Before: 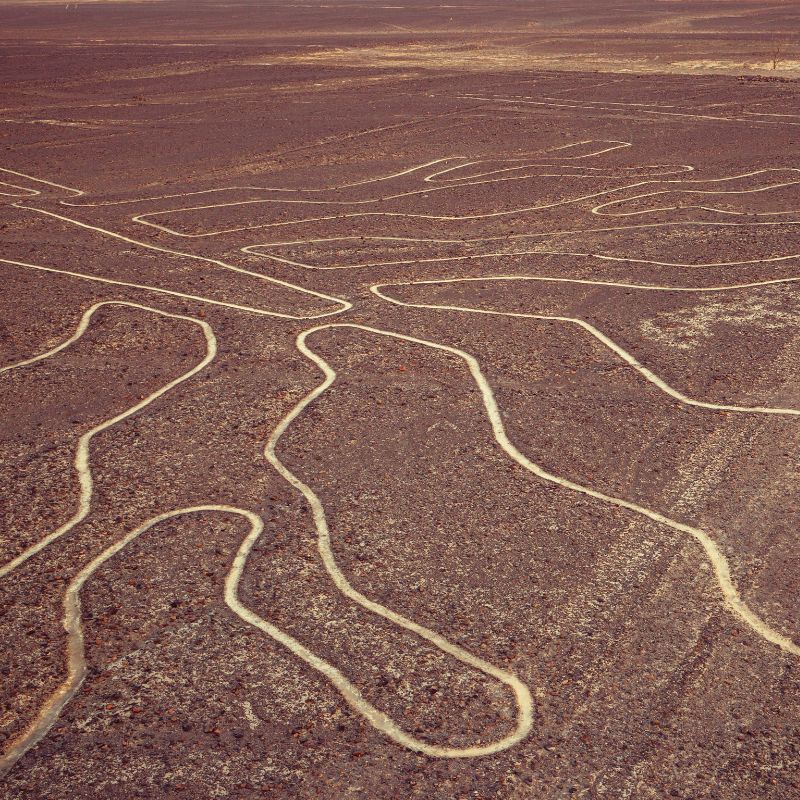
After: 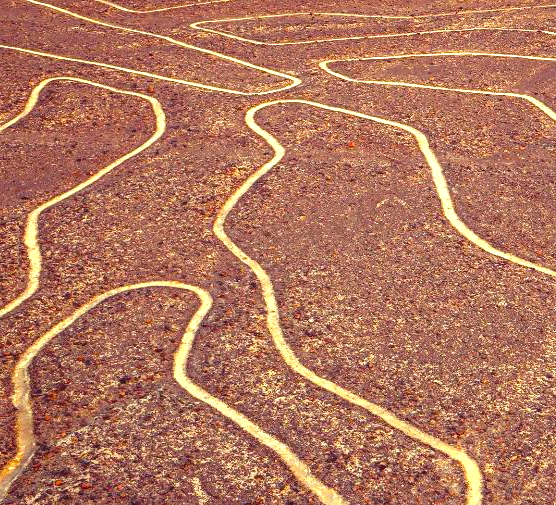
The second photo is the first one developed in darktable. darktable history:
contrast brightness saturation: contrast 0.082, saturation 0.022
crop: left 6.498%, top 28.038%, right 23.993%, bottom 8.772%
color balance rgb: global offset › luminance 0.485%, global offset › hue 169.41°, linear chroma grading › global chroma 20.612%, perceptual saturation grading › global saturation 29.842%, perceptual brilliance grading › global brilliance 24.964%
